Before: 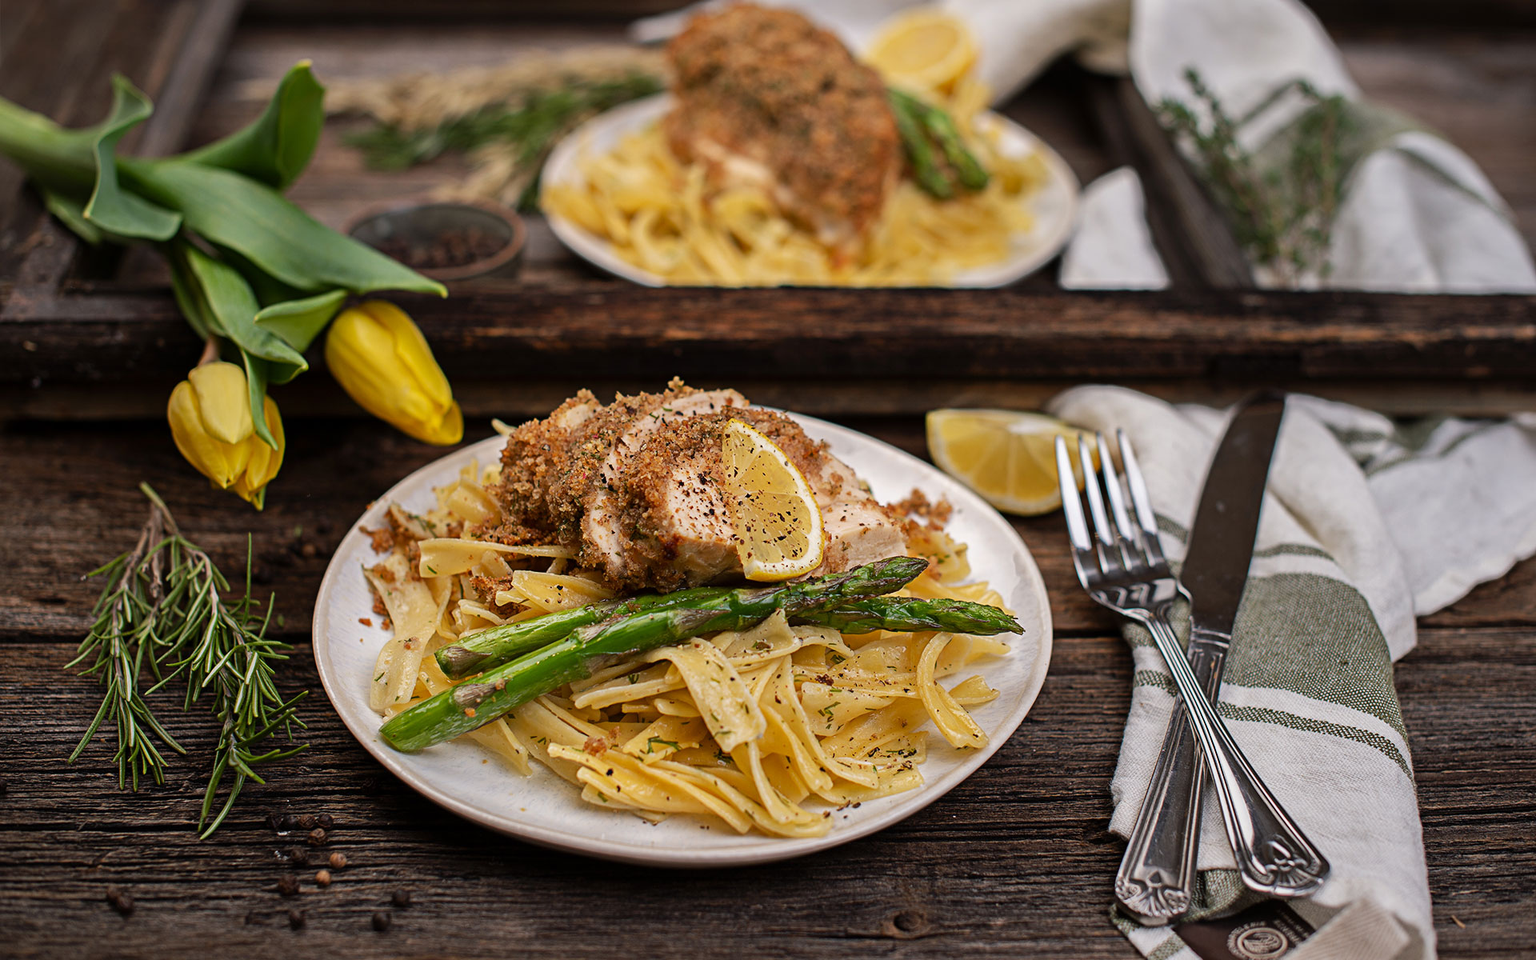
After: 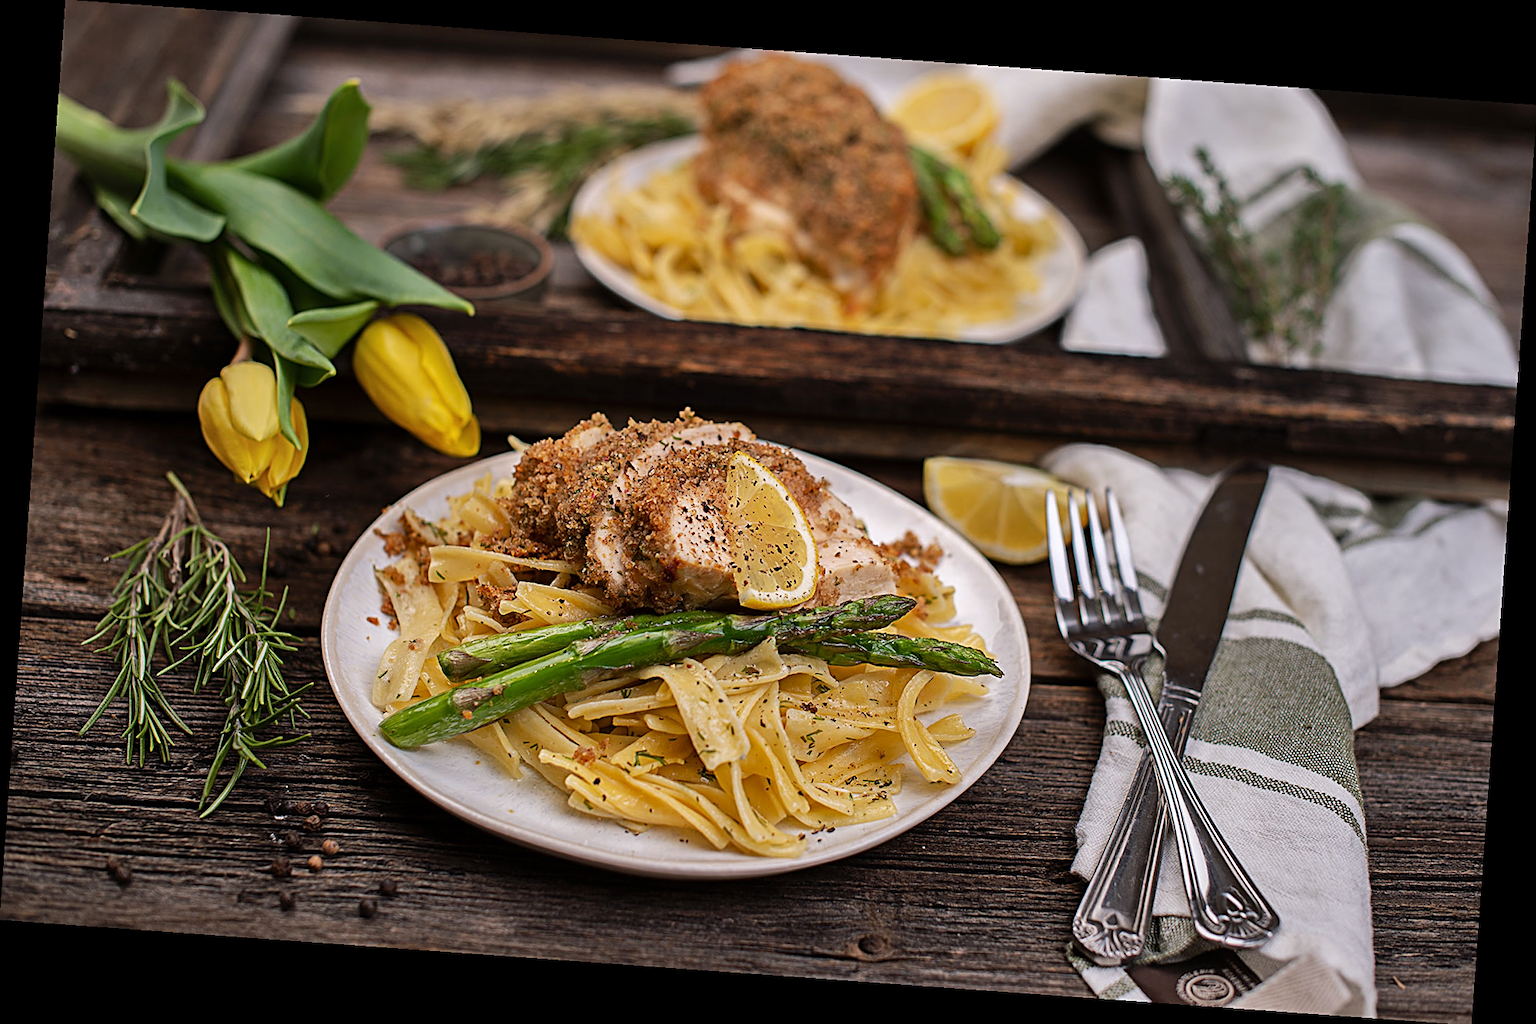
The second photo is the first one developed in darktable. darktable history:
rotate and perspective: rotation 4.1°, automatic cropping off
shadows and highlights: shadows 30.63, highlights -63.22, shadows color adjustment 98%, highlights color adjustment 58.61%, soften with gaussian
sharpen: on, module defaults
white balance: red 1.004, blue 1.024
